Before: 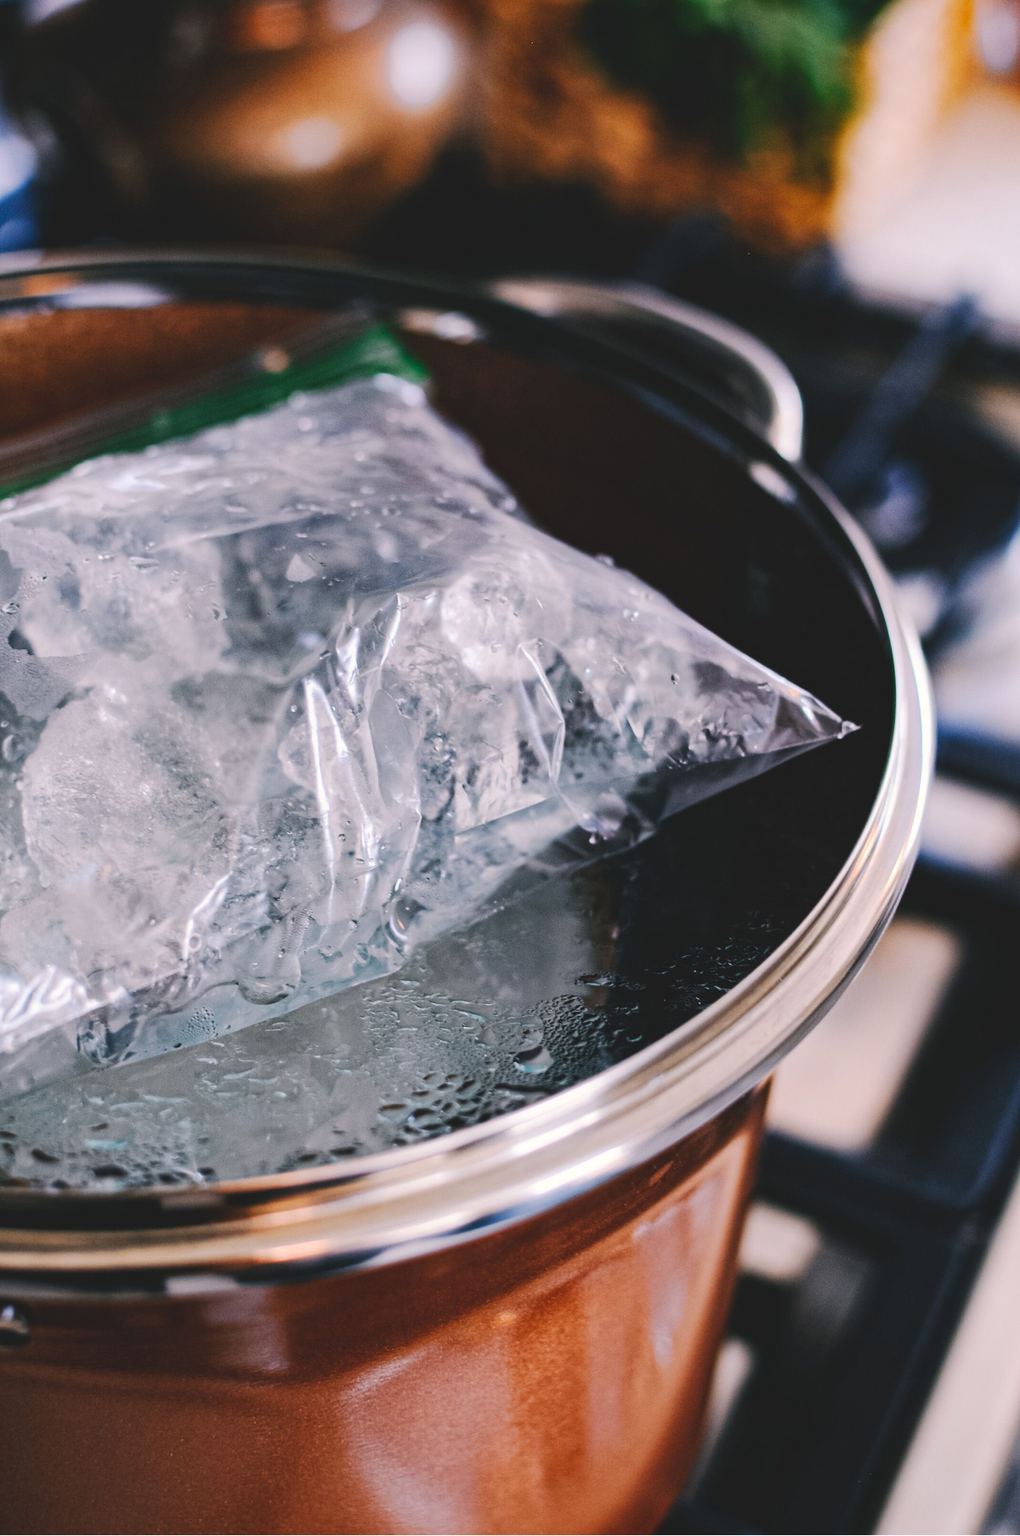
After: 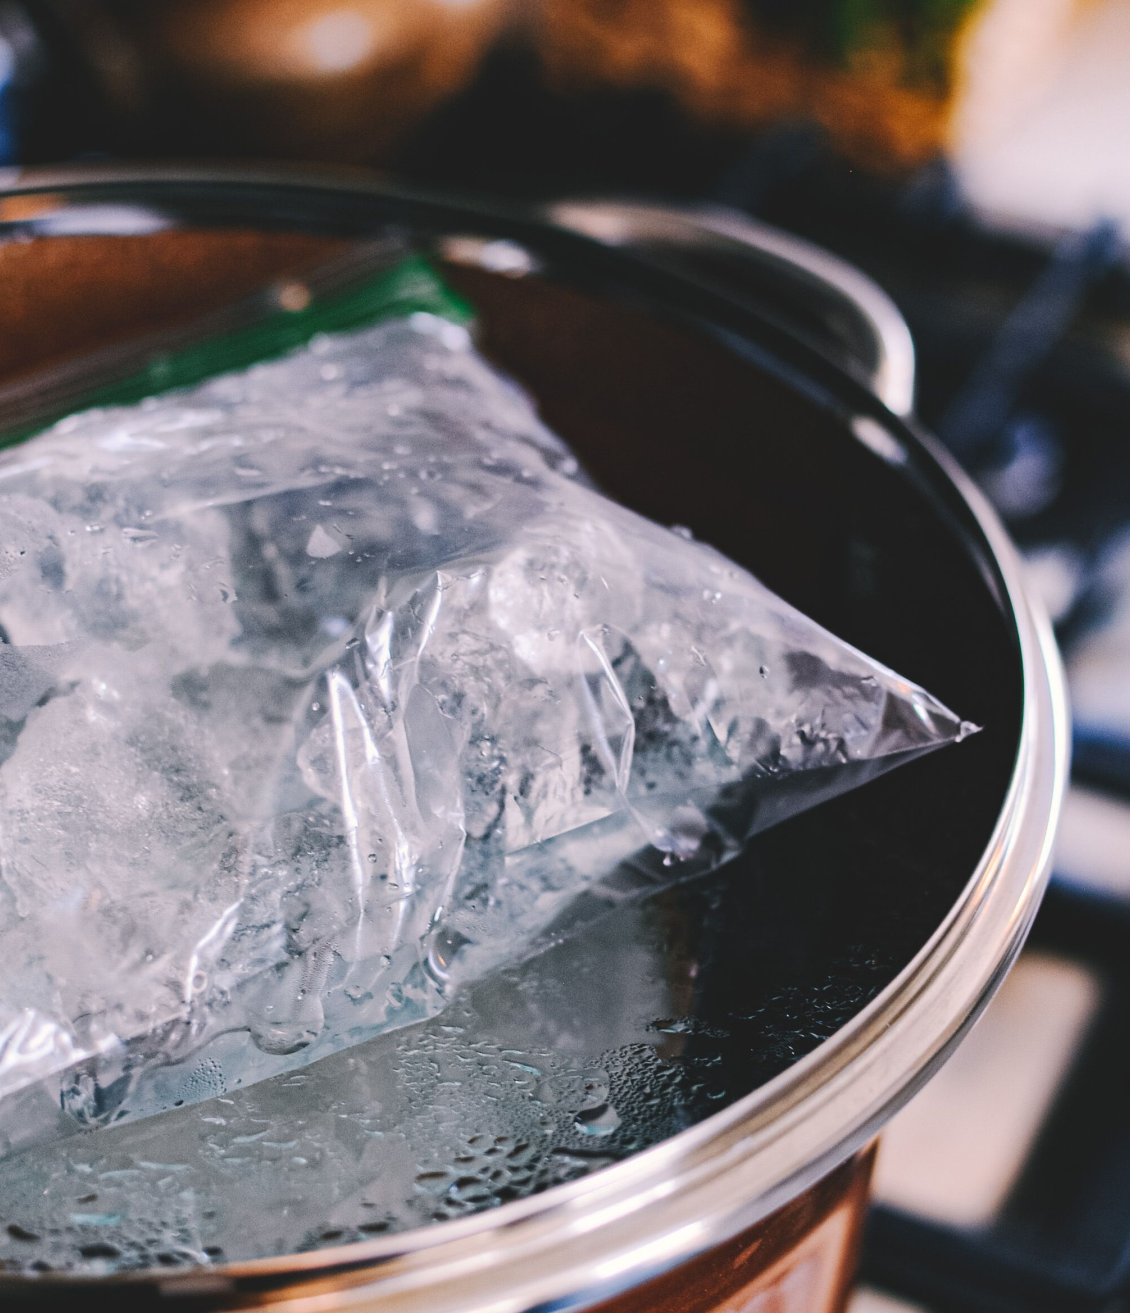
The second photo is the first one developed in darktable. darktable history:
crop: left 2.536%, top 7.066%, right 3.284%, bottom 20.259%
